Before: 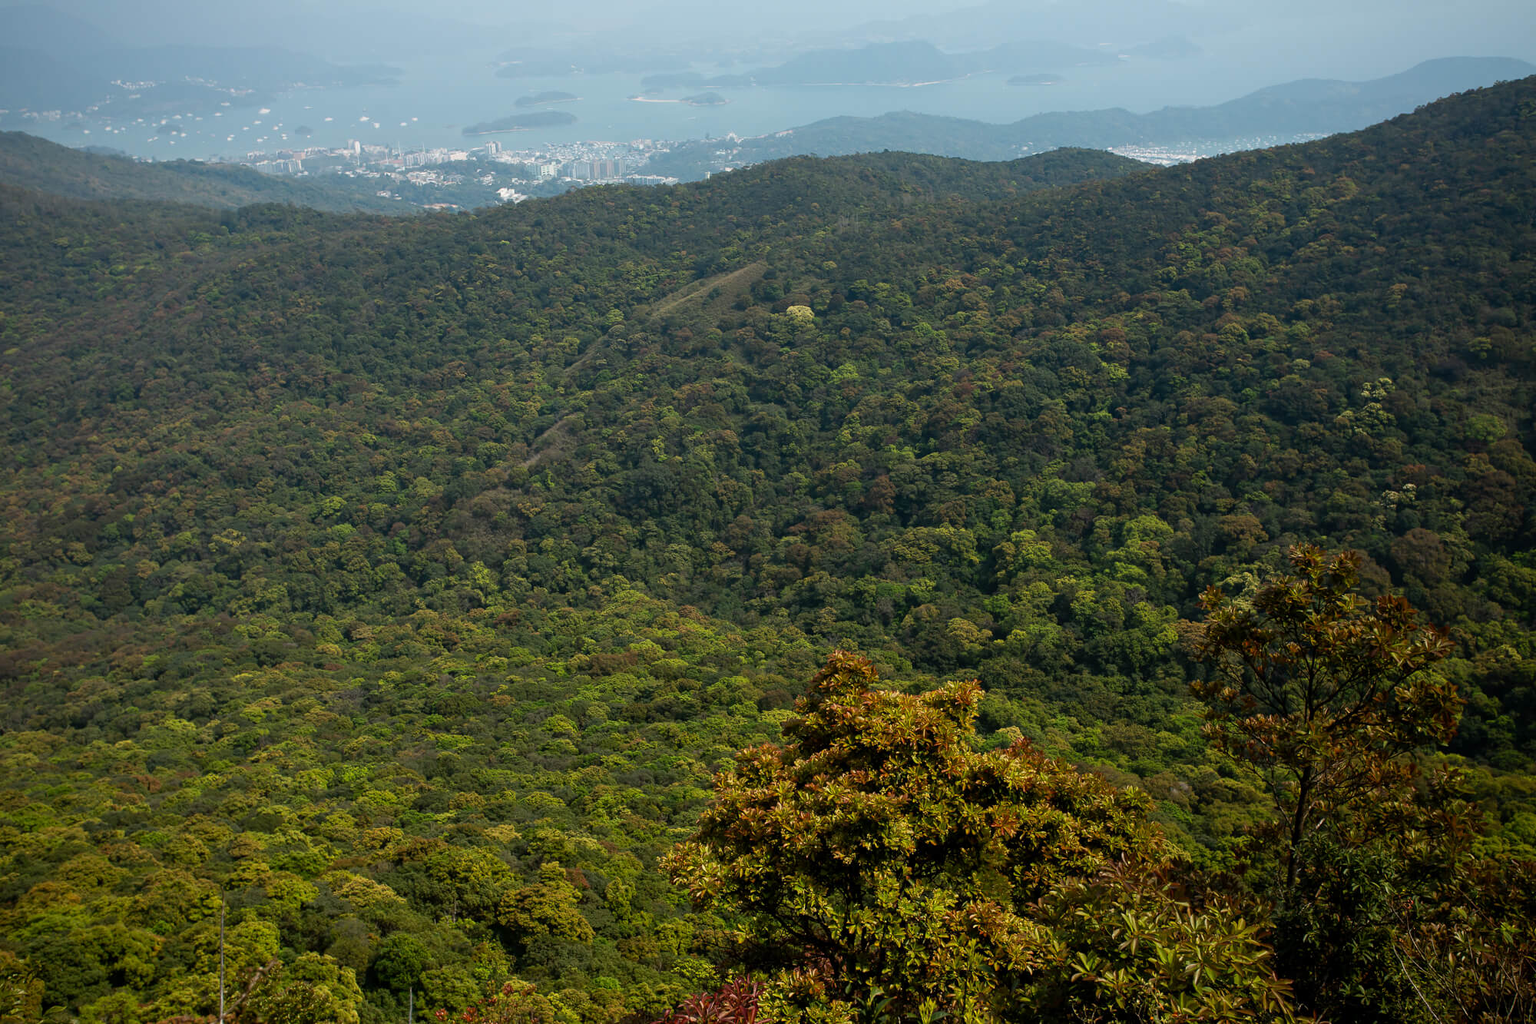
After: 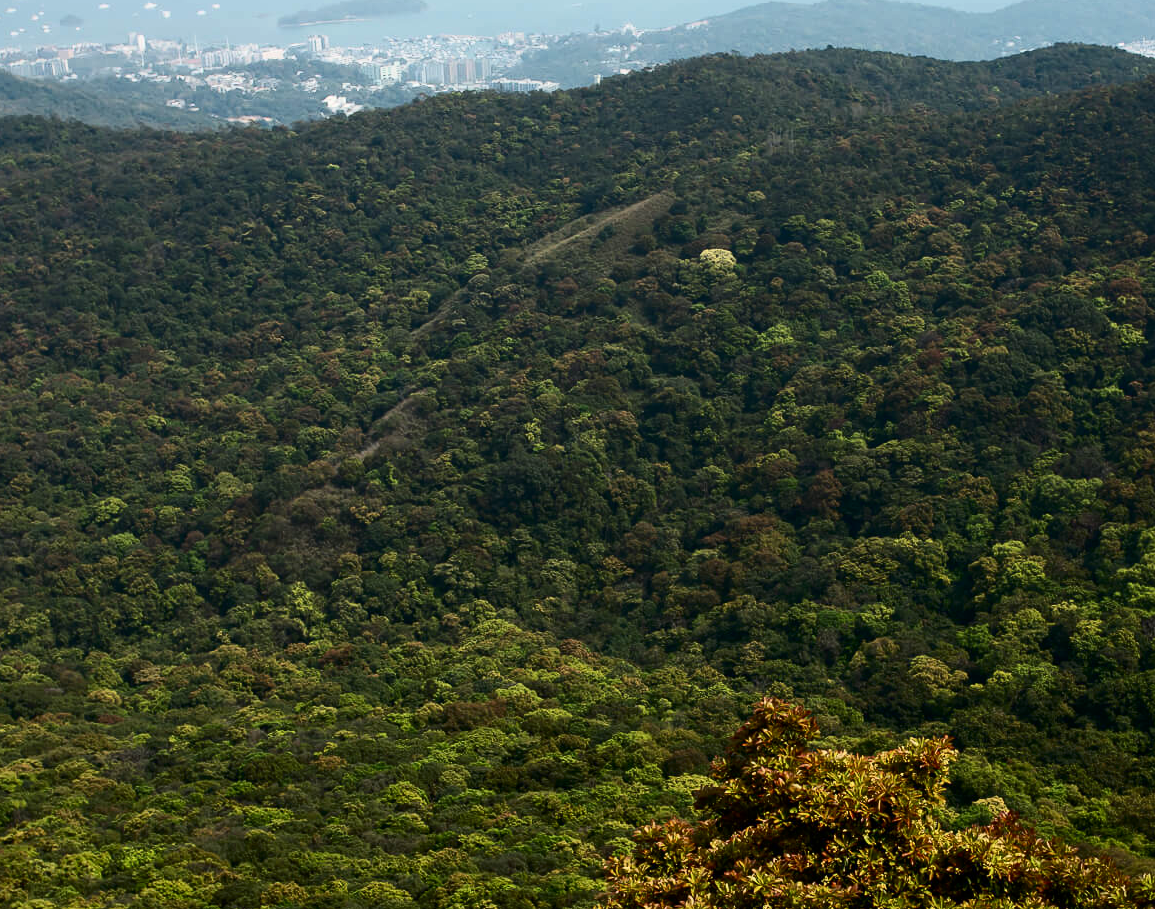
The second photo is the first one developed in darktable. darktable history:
crop: left 16.202%, top 11.208%, right 26.045%, bottom 20.557%
contrast brightness saturation: contrast 0.28
